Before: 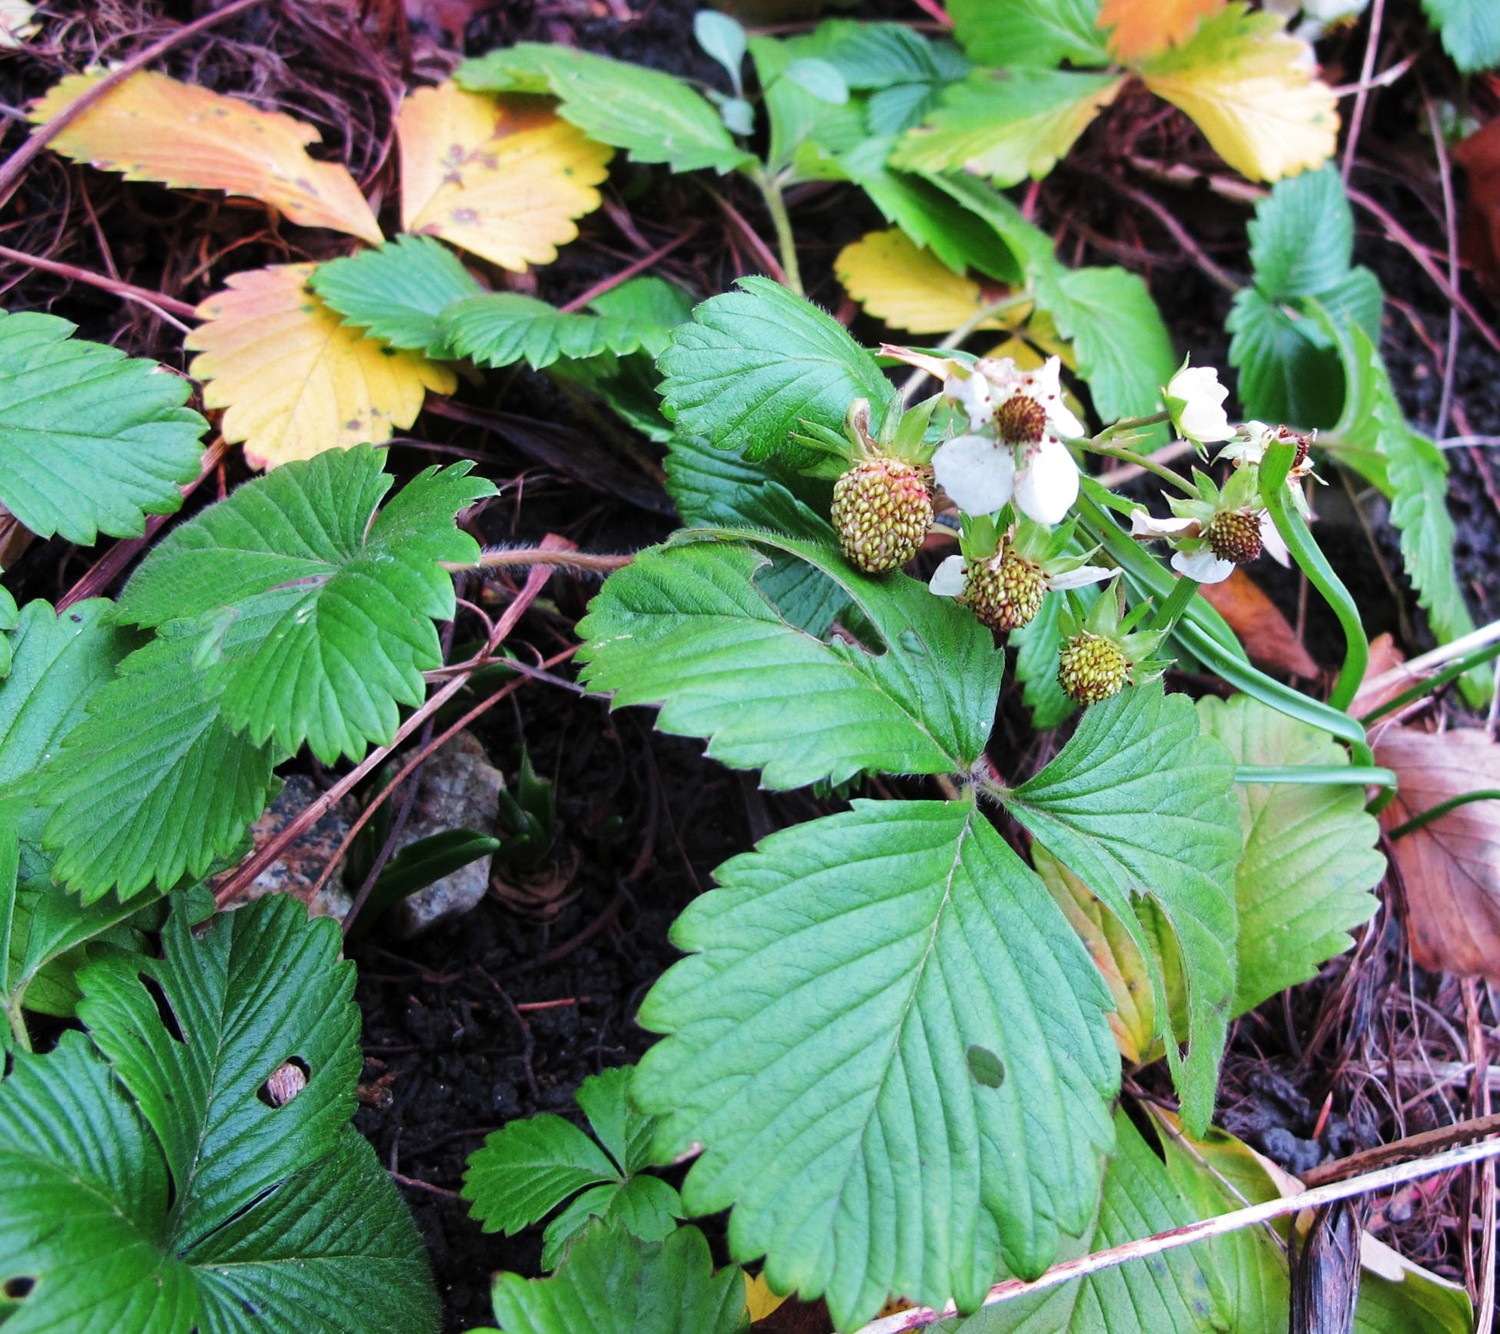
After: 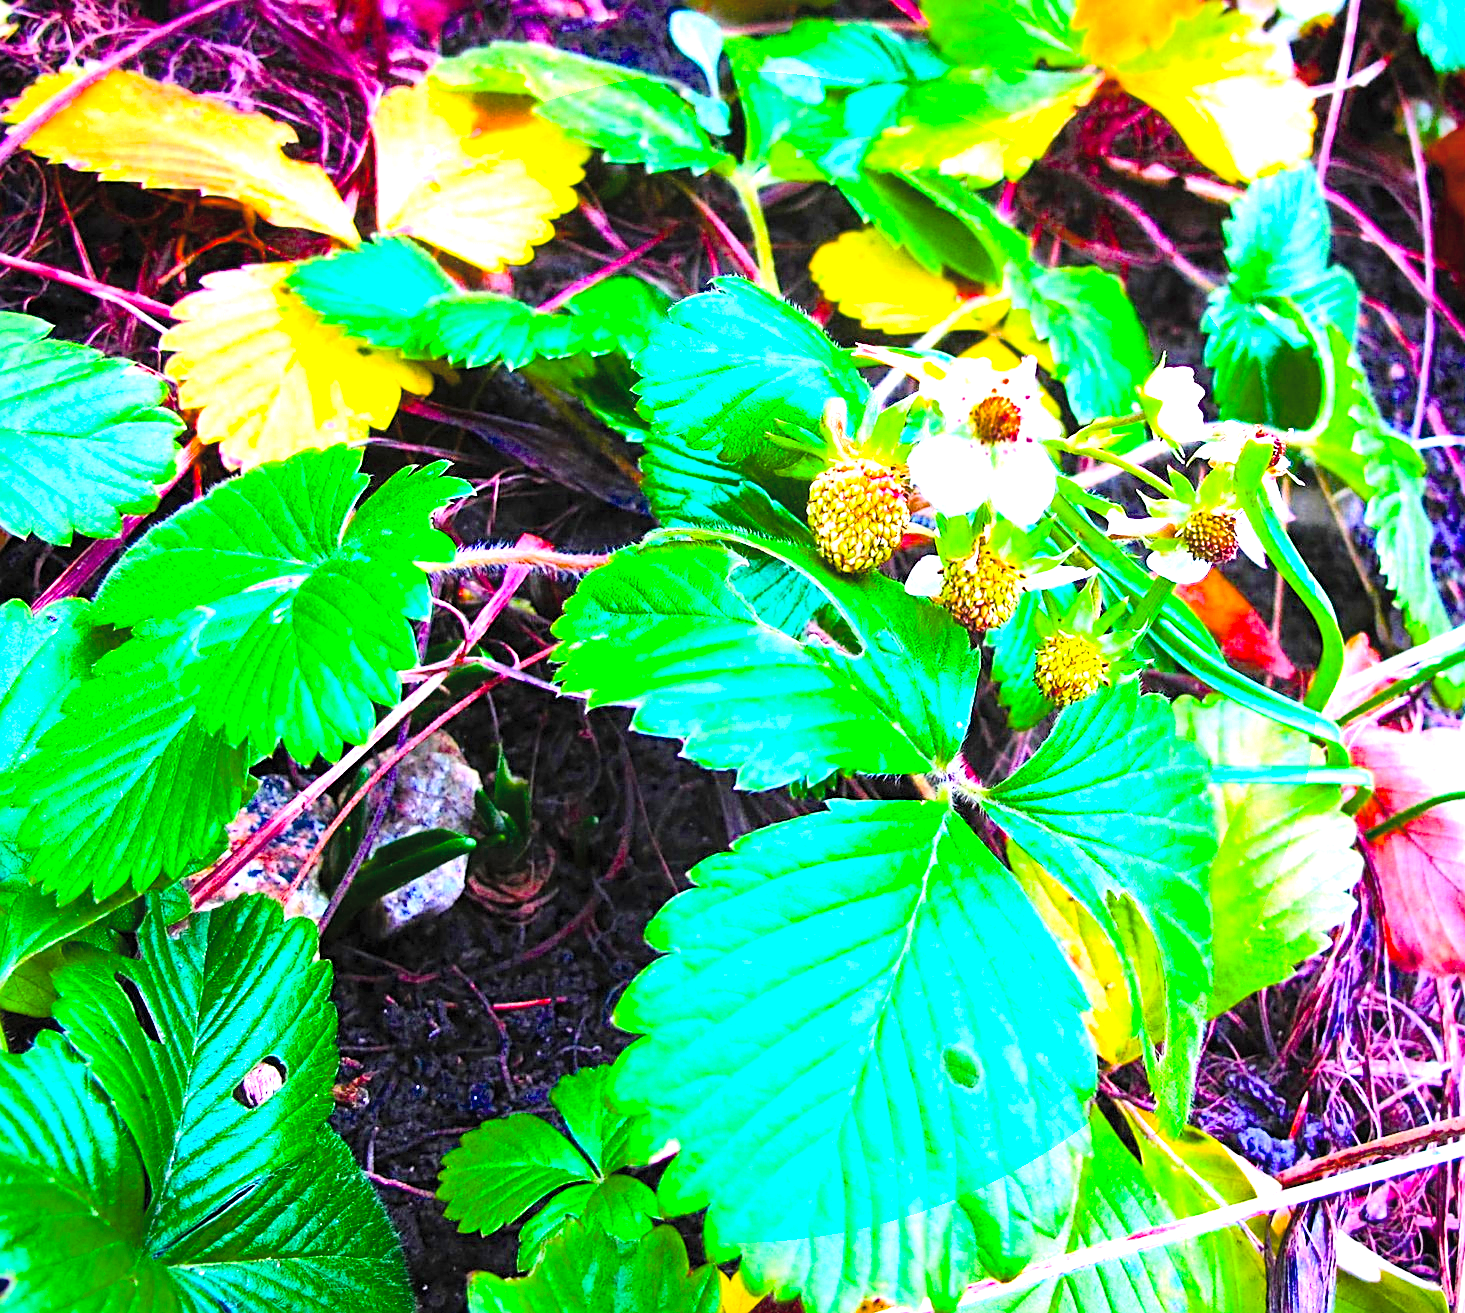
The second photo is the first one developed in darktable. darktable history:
crop and rotate: left 1.668%, right 0.625%, bottom 1.535%
sharpen: on, module defaults
vignetting: brightness -0.32, saturation -0.057, unbound false
color balance rgb: linear chroma grading › shadows 10.315%, linear chroma grading › highlights 10.195%, linear chroma grading › global chroma 14.939%, linear chroma grading › mid-tones 14.625%, perceptual saturation grading › global saturation 37.268%, perceptual saturation grading › shadows 35.151%, perceptual brilliance grading › global brilliance 2.825%, perceptual brilliance grading › highlights -2.32%, perceptual brilliance grading › shadows 3.615%, global vibrance 16.259%, saturation formula JzAzBz (2021)
tone equalizer: -8 EV -0.747 EV, -7 EV -0.693 EV, -6 EV -0.62 EV, -5 EV -0.382 EV, -3 EV 0.398 EV, -2 EV 0.6 EV, -1 EV 0.693 EV, +0 EV 0.771 EV
exposure: black level correction 0, exposure 1.281 EV, compensate exposure bias true, compensate highlight preservation false
contrast brightness saturation: contrast 0.145, brightness 0.218
